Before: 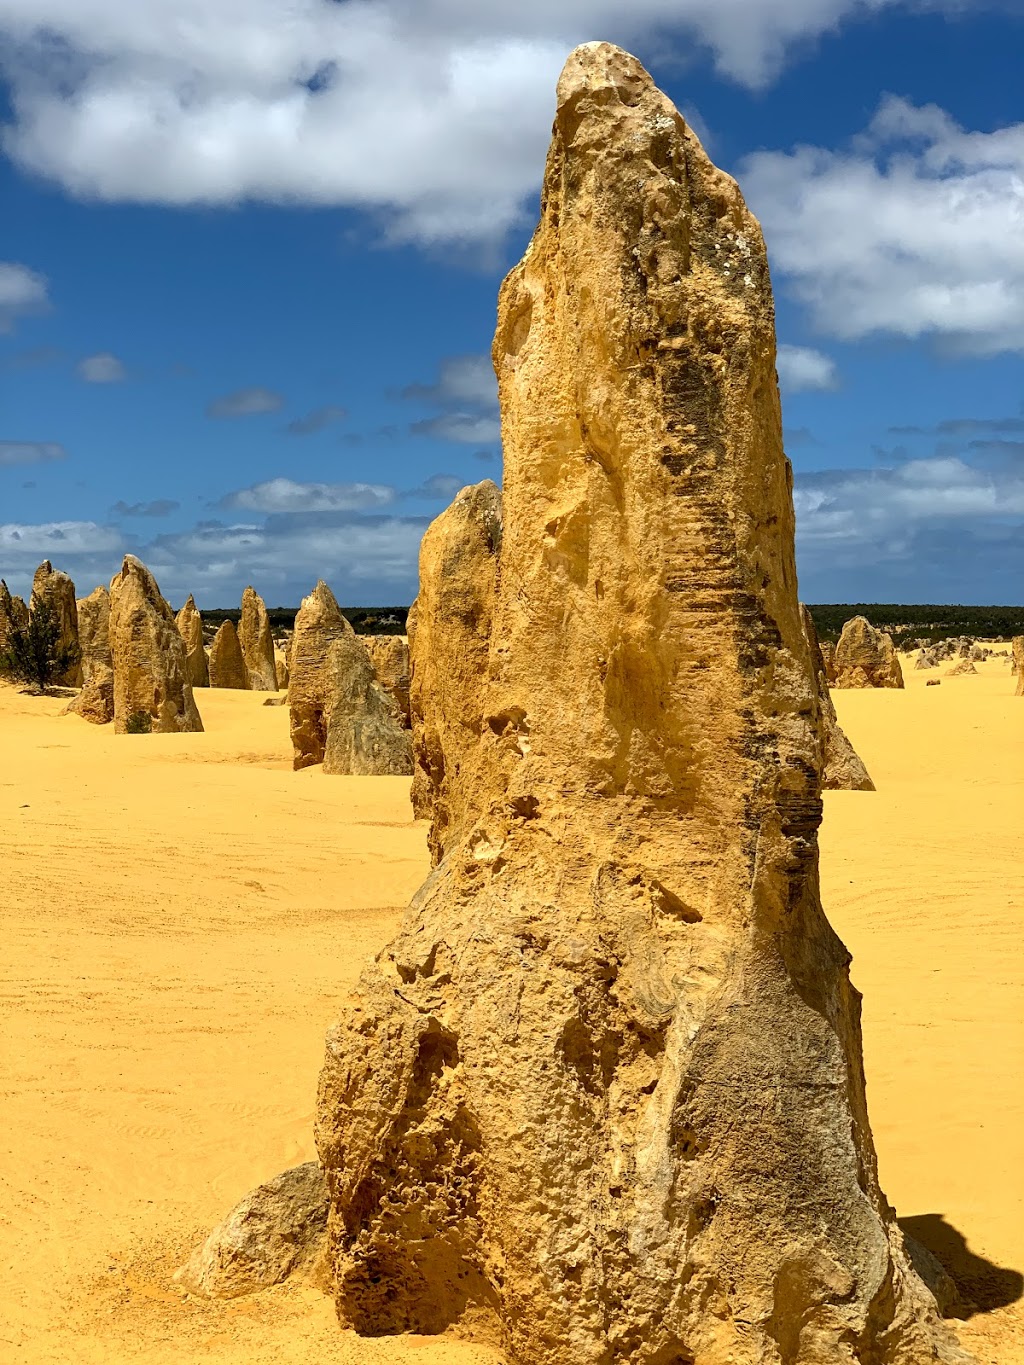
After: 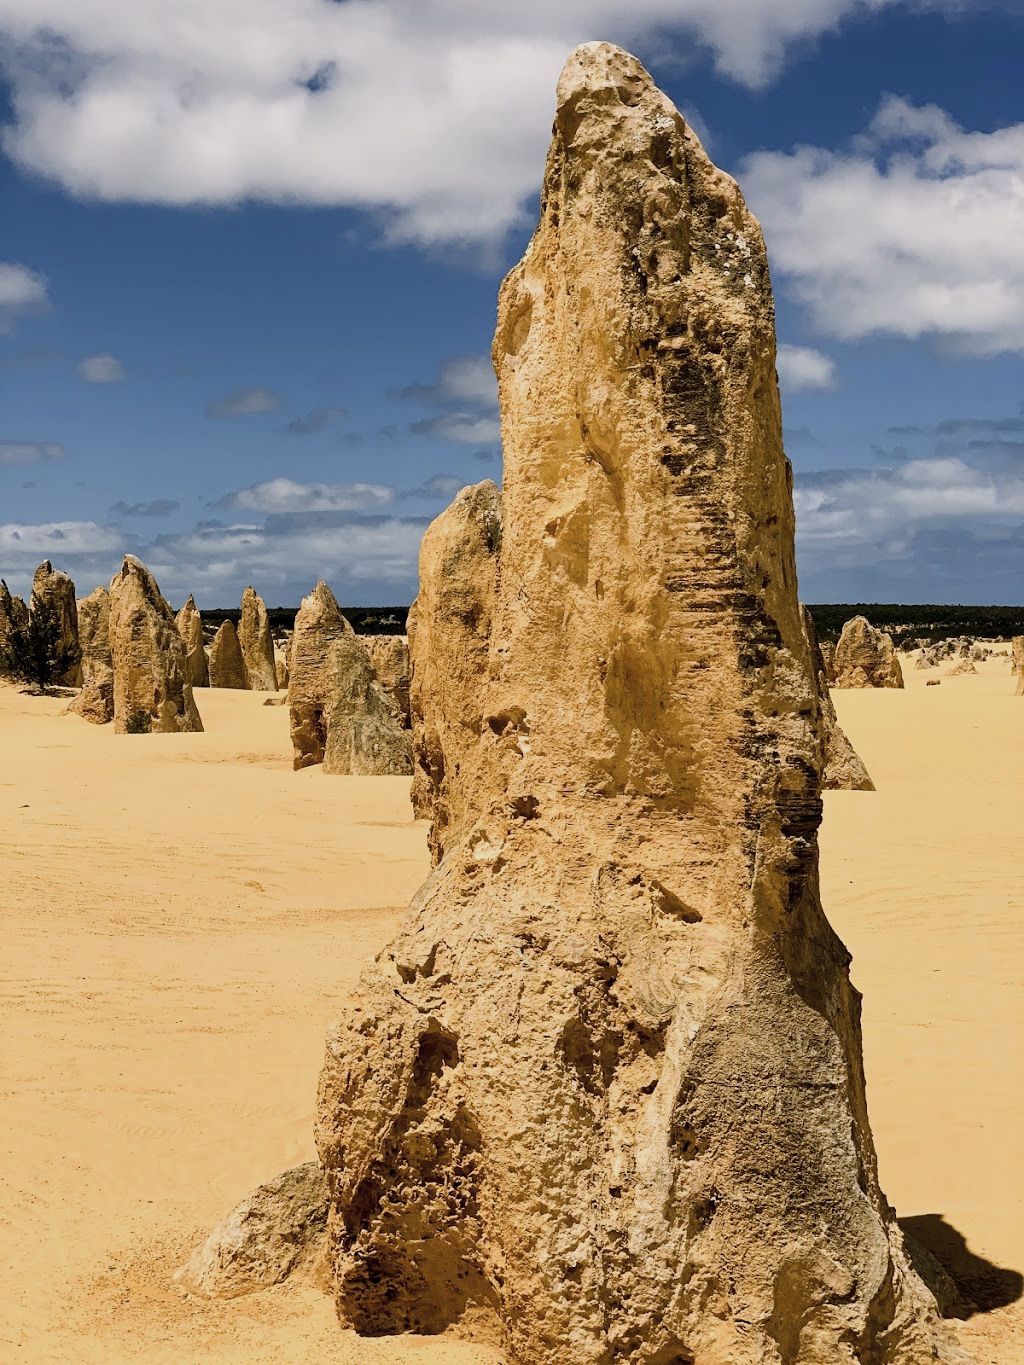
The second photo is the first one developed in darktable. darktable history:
color correction: highlights a* 5.59, highlights b* 5.24, saturation 0.68
sigmoid: on, module defaults
